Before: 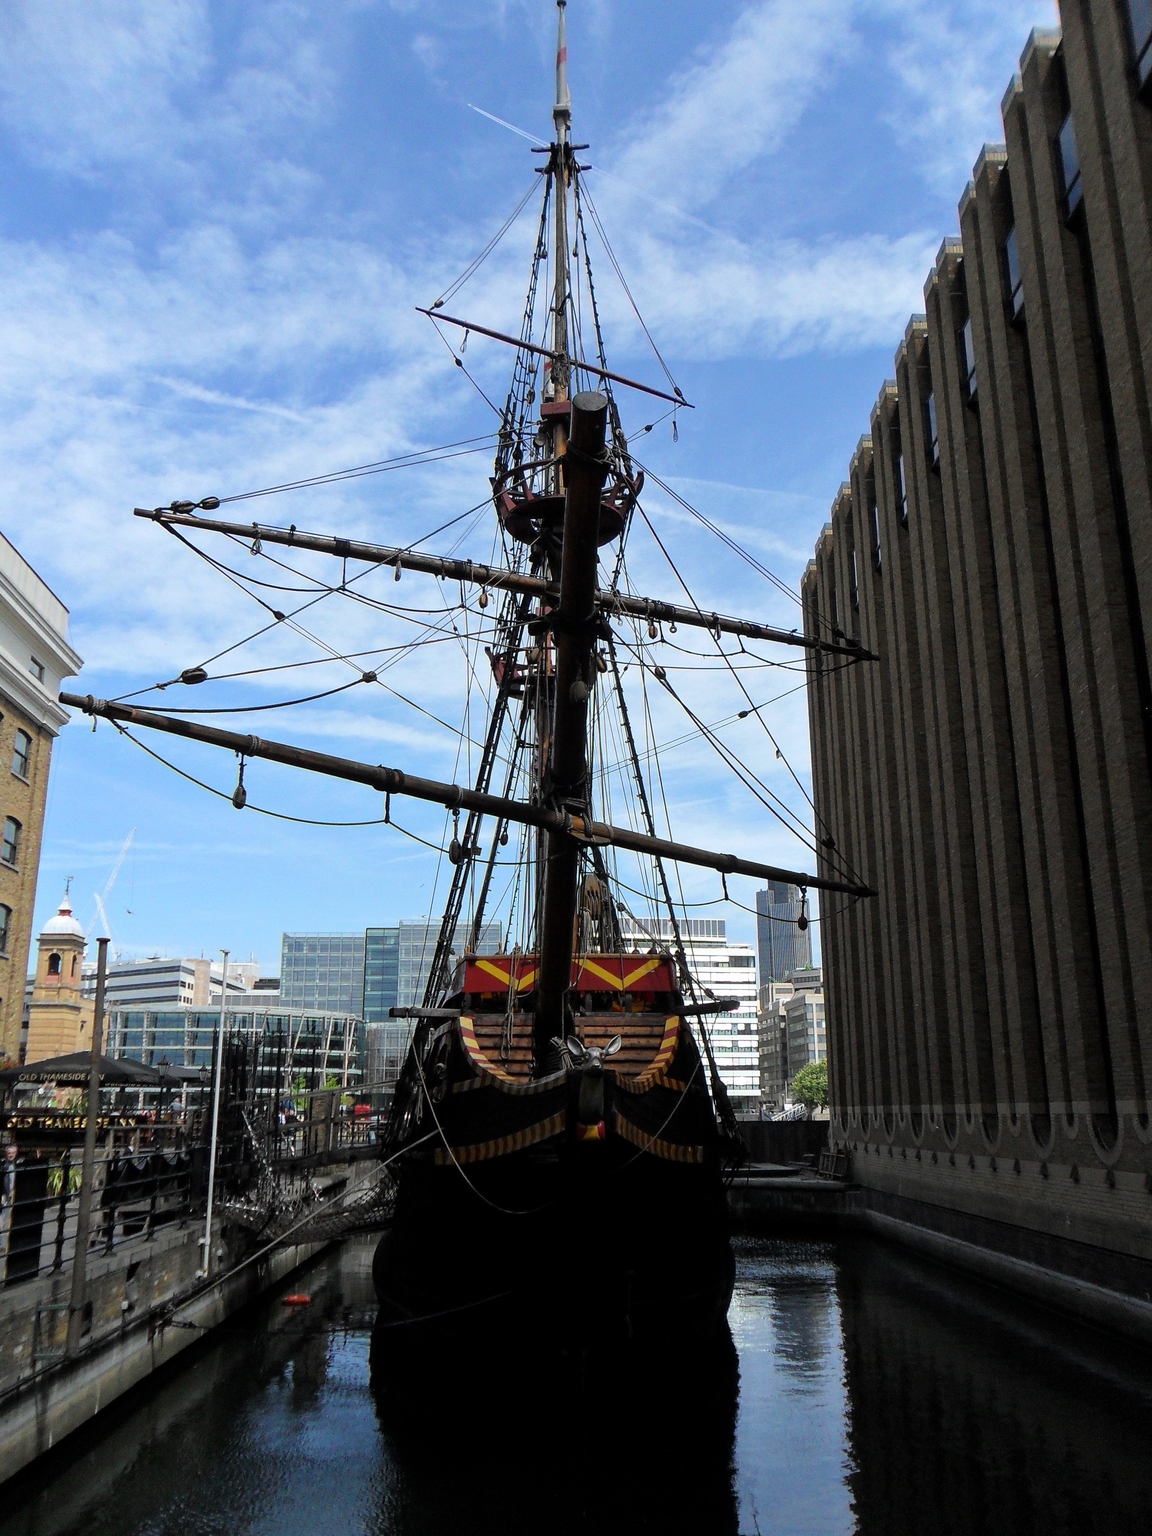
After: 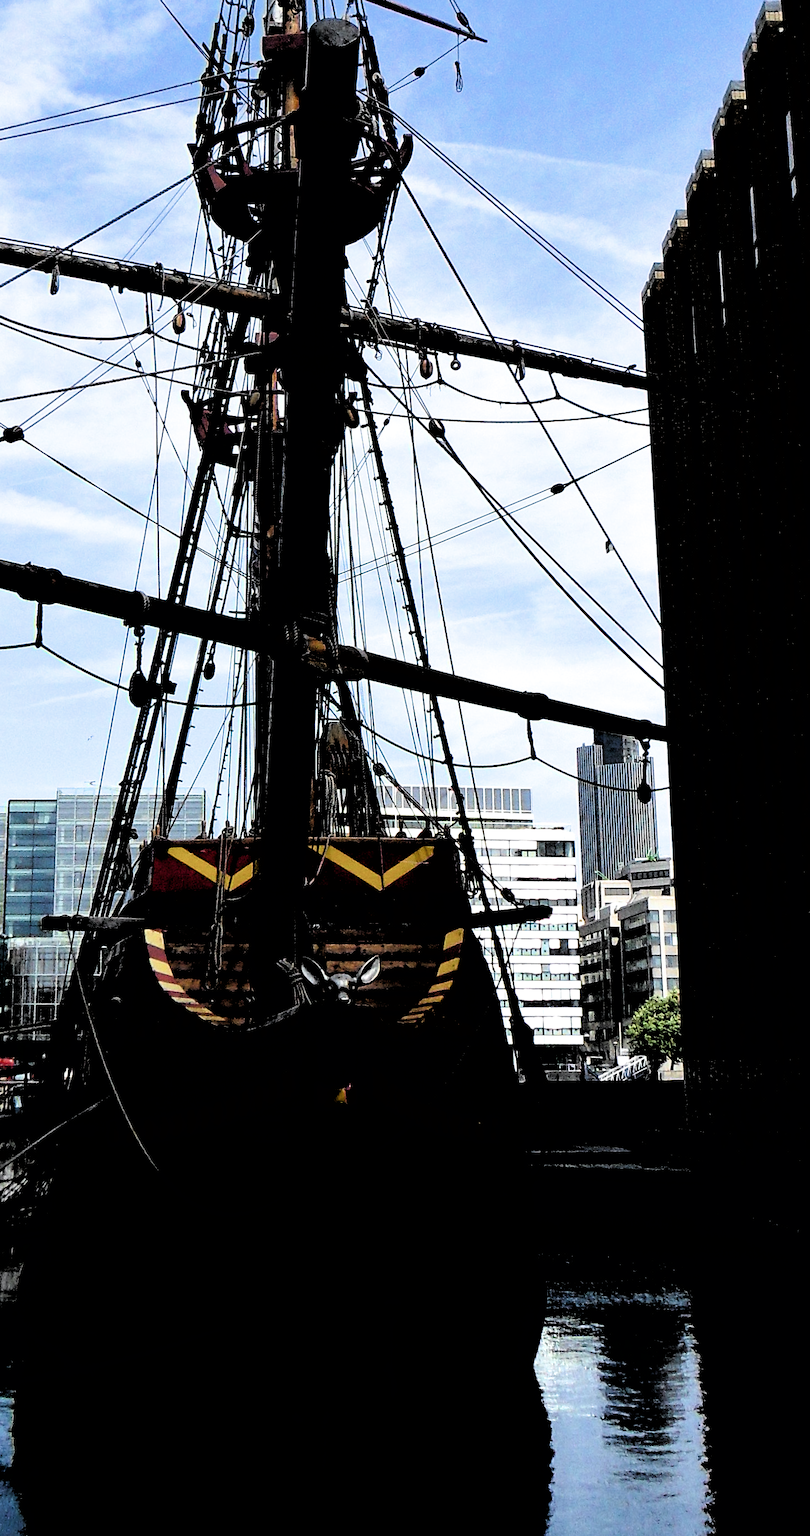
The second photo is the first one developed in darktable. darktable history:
color balance rgb: global offset › chroma 0.068%, global offset › hue 253.97°, perceptual saturation grading › global saturation 25.864%
contrast brightness saturation: contrast 0.011, saturation -0.063
tone equalizer: on, module defaults
filmic rgb: black relative exposure -1.08 EV, white relative exposure 2.1 EV, threshold 5.96 EV, hardness 1.56, contrast 2.236, enable highlight reconstruction true
crop: left 31.327%, top 24.7%, right 20.342%, bottom 6.628%
